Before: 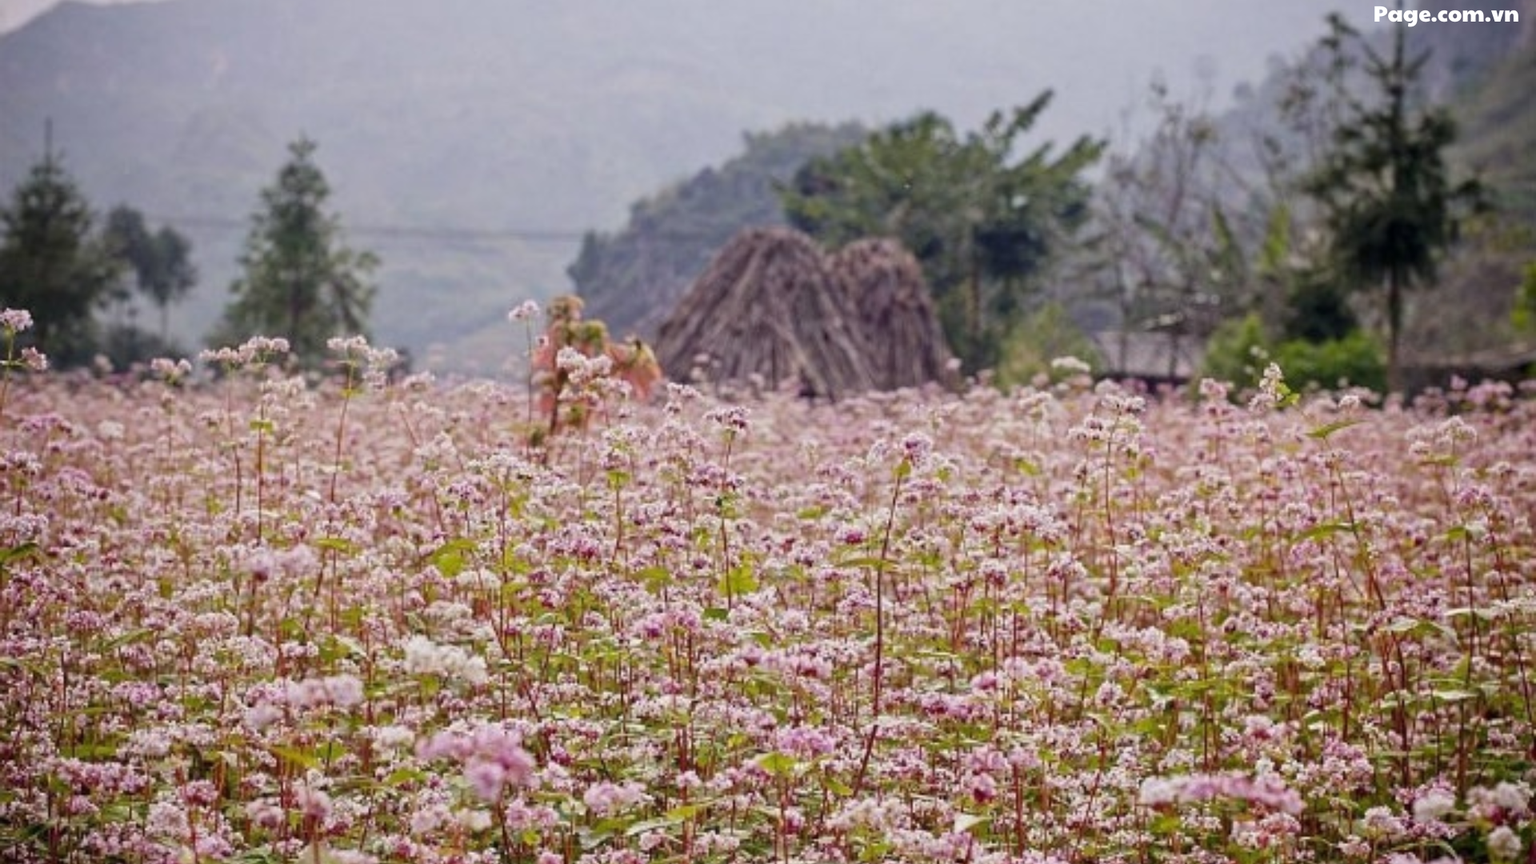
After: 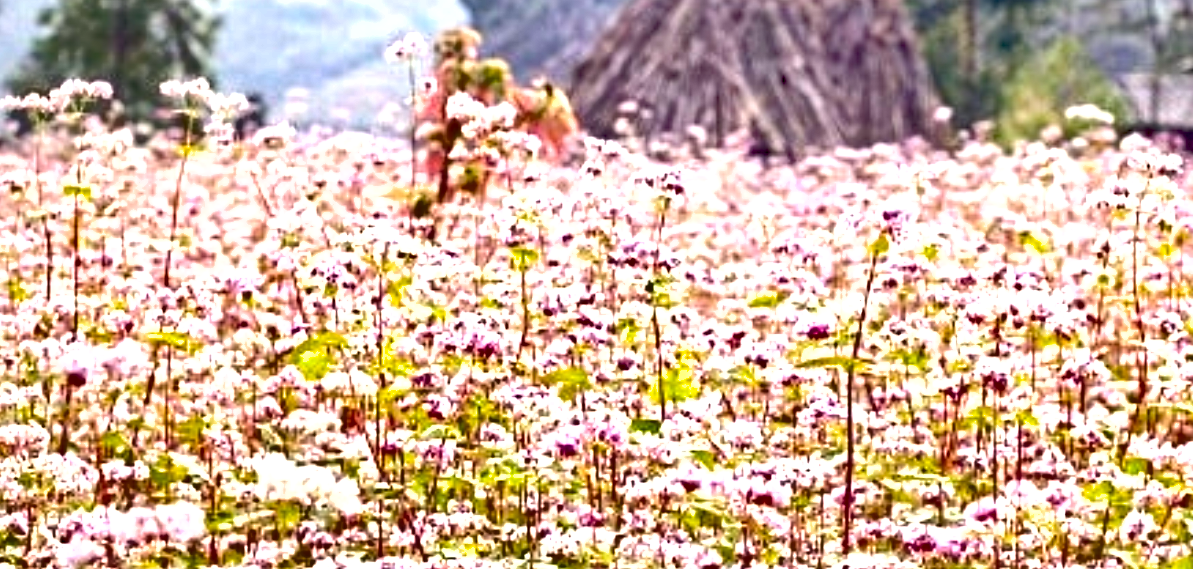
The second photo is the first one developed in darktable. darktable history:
exposure: black level correction 0, exposure 1.55 EV, compensate highlight preservation false
shadows and highlights: low approximation 0.01, soften with gaussian
crop: left 13.014%, top 31.625%, right 24.805%, bottom 15.687%
haze removal: strength 0.299, distance 0.254, compatibility mode true, adaptive false
